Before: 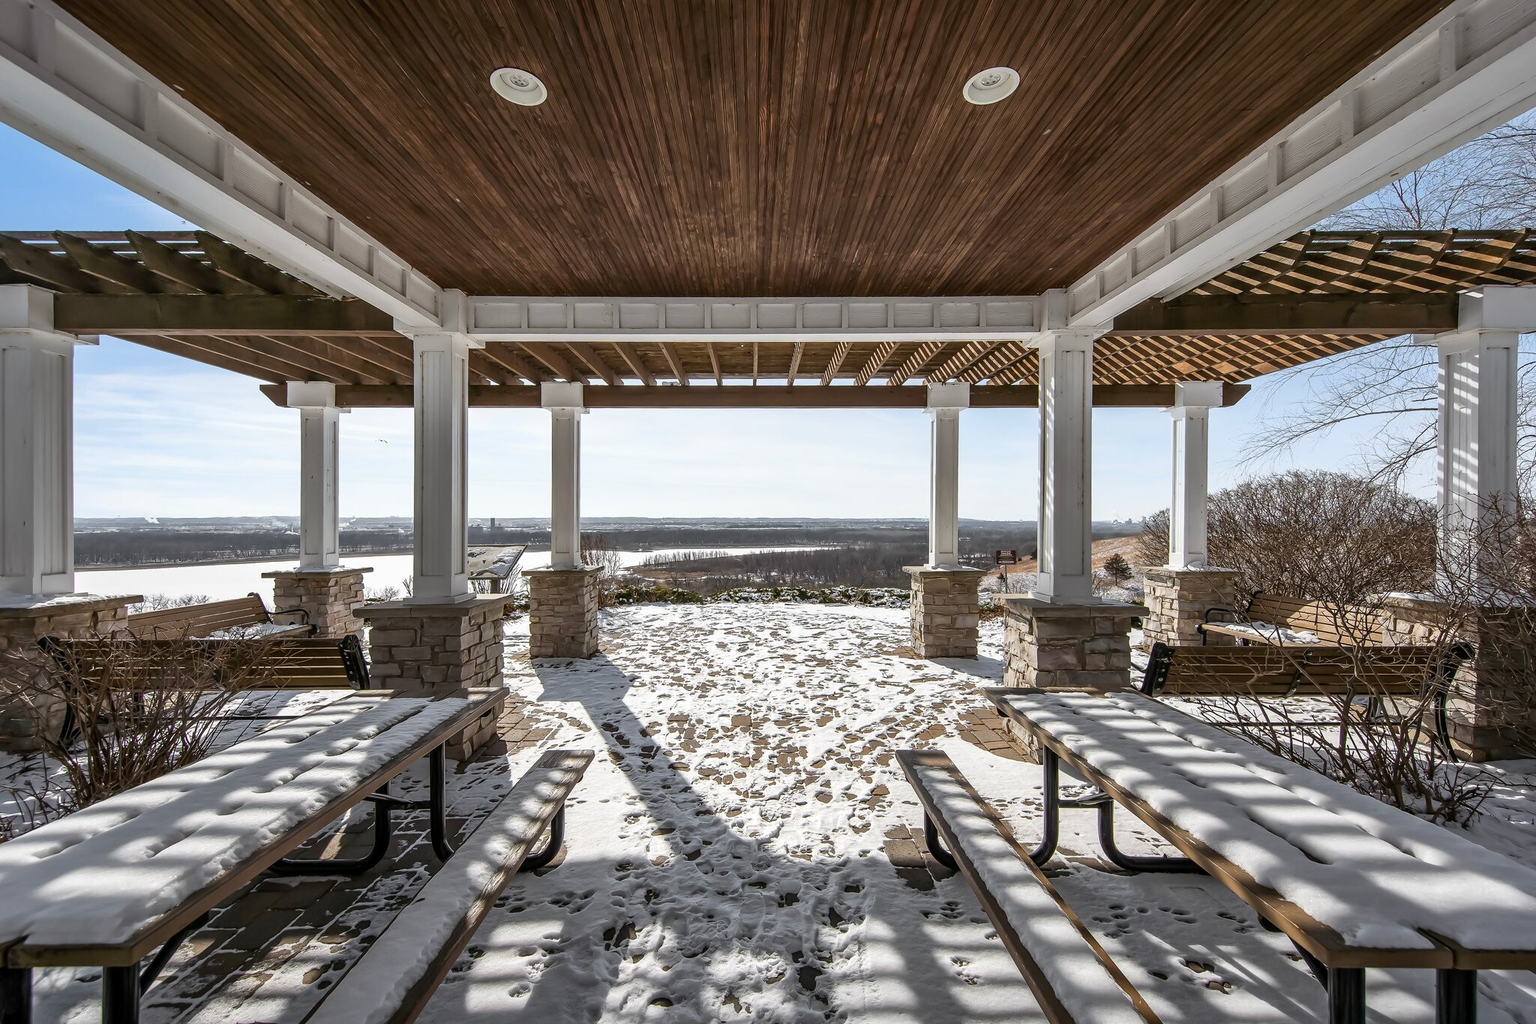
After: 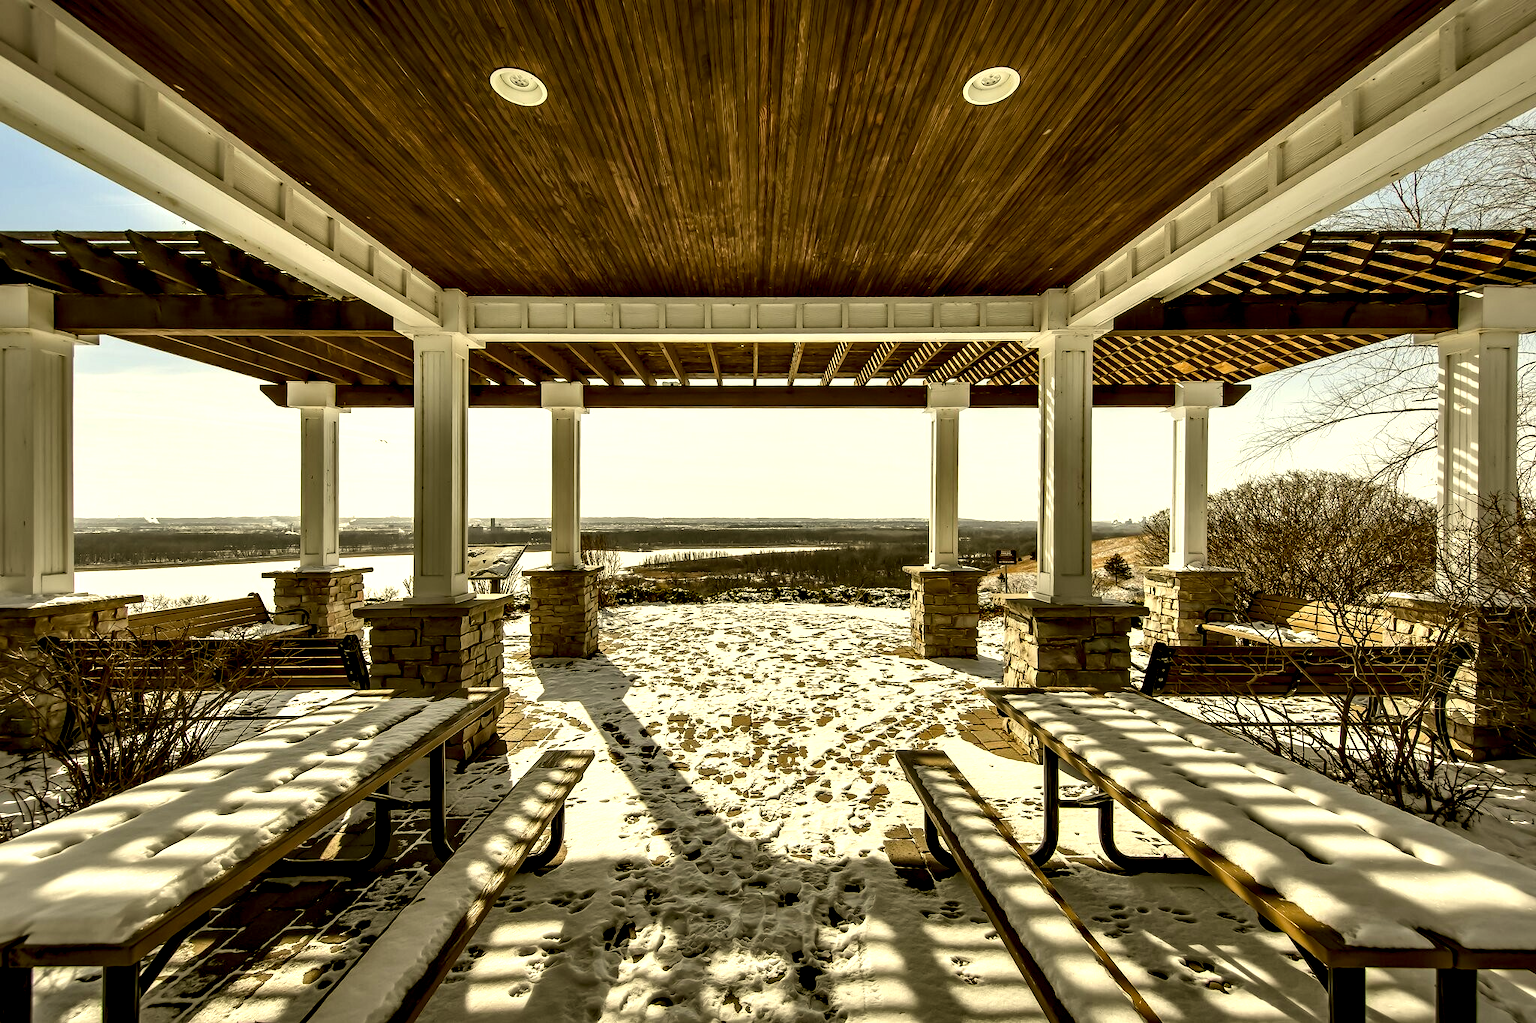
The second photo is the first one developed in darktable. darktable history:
color correction: highlights a* 0.132, highlights b* 28.81, shadows a* -0.295, shadows b* 21.82
contrast equalizer: y [[0.6 ×6], [0.55 ×6], [0 ×6], [0 ×6], [0 ×6]]
